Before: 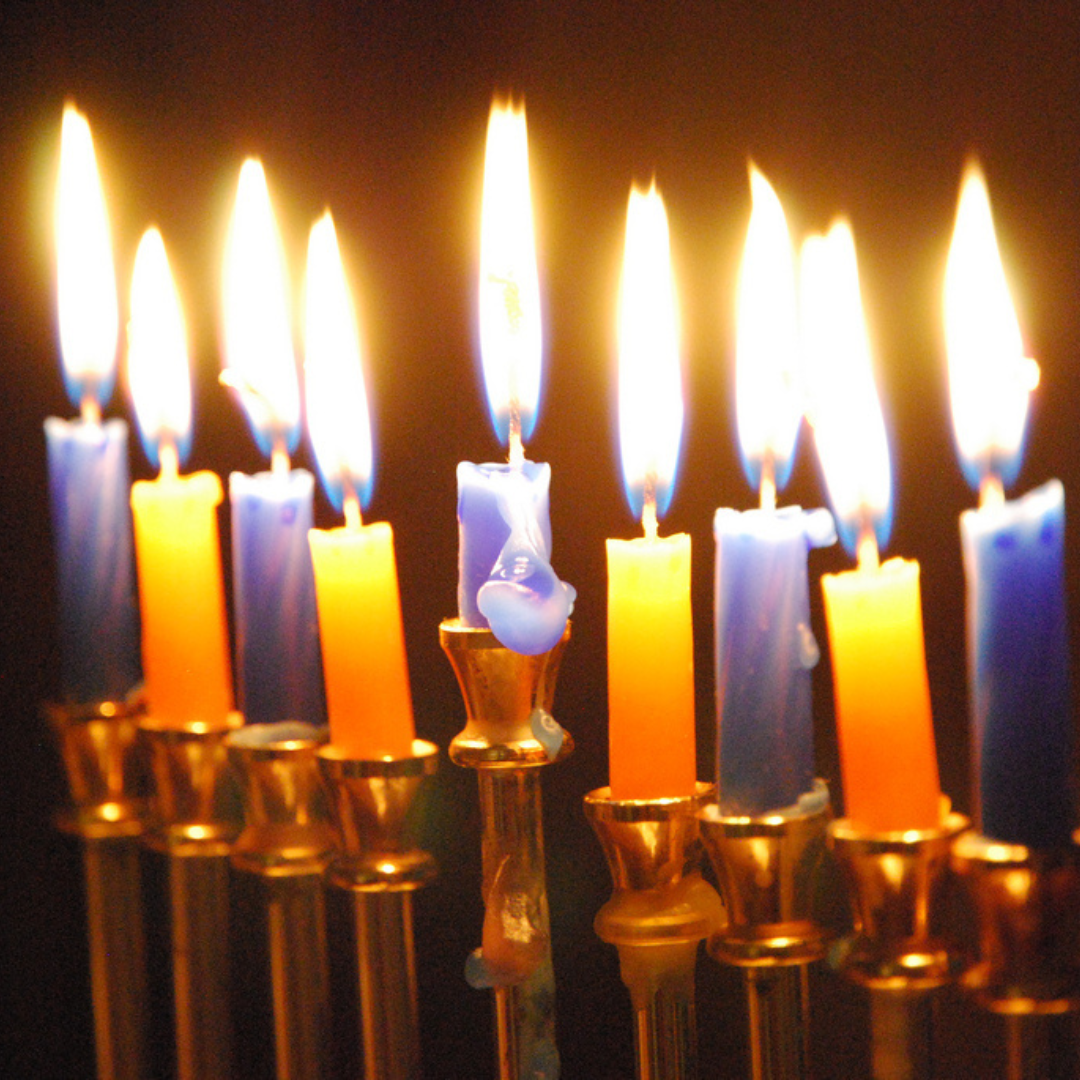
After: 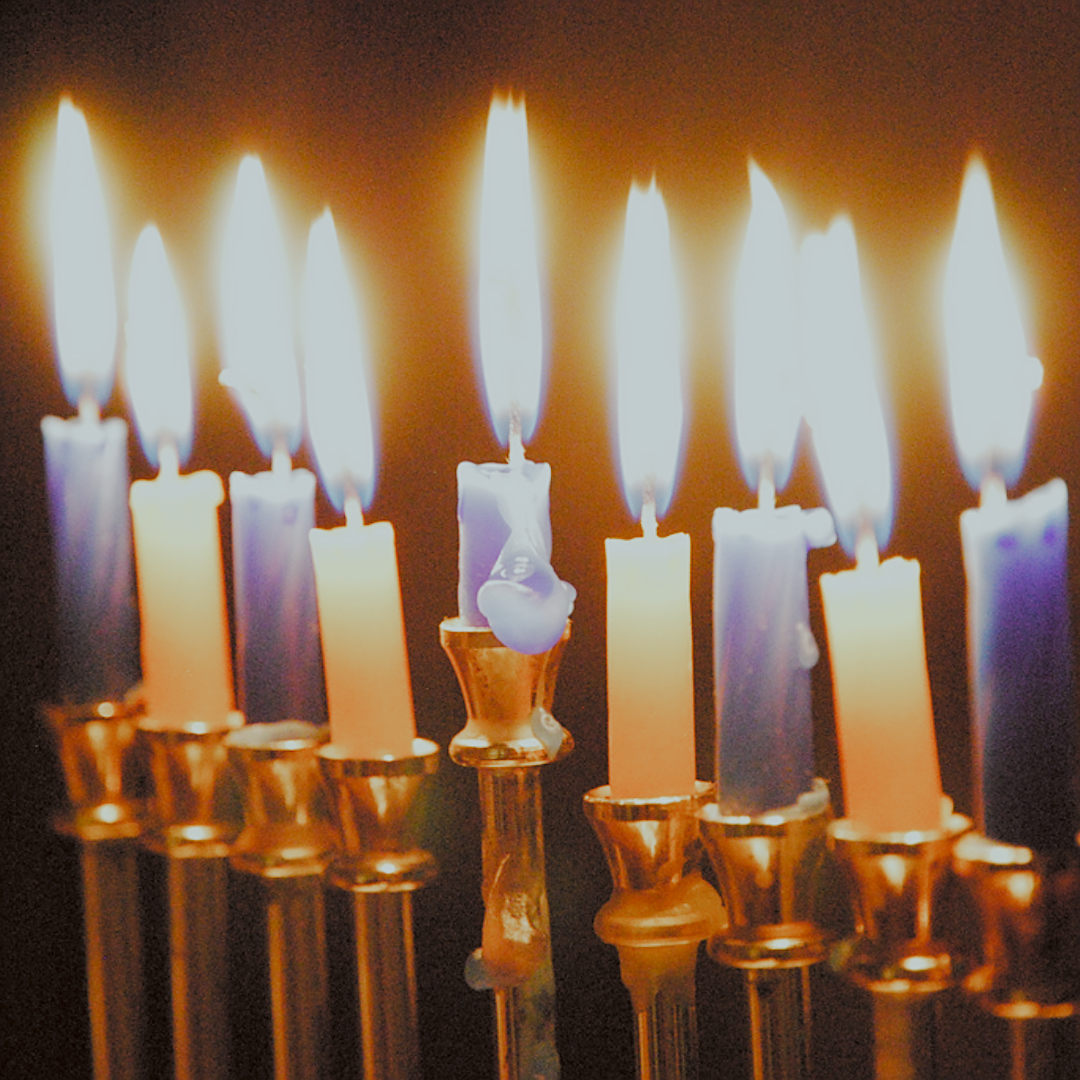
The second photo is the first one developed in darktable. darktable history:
sharpen: on, module defaults
filmic: grey point source 12.14, black point source -8.11, white point source 5.29, grey point target 18, white point target 100, output power 2.2, latitude stops 2, contrast 1.5, saturation 100, global saturation 100
lens correction: scale 1, crop 1.52, focal 18.3, aperture 7.1, distance 1000, camera "GR", lens "Ricoh GR & compatibles"
color correction: highlights a* -4.98, highlights b* -3.76, shadows a* 3.83, shadows b* 4.08
